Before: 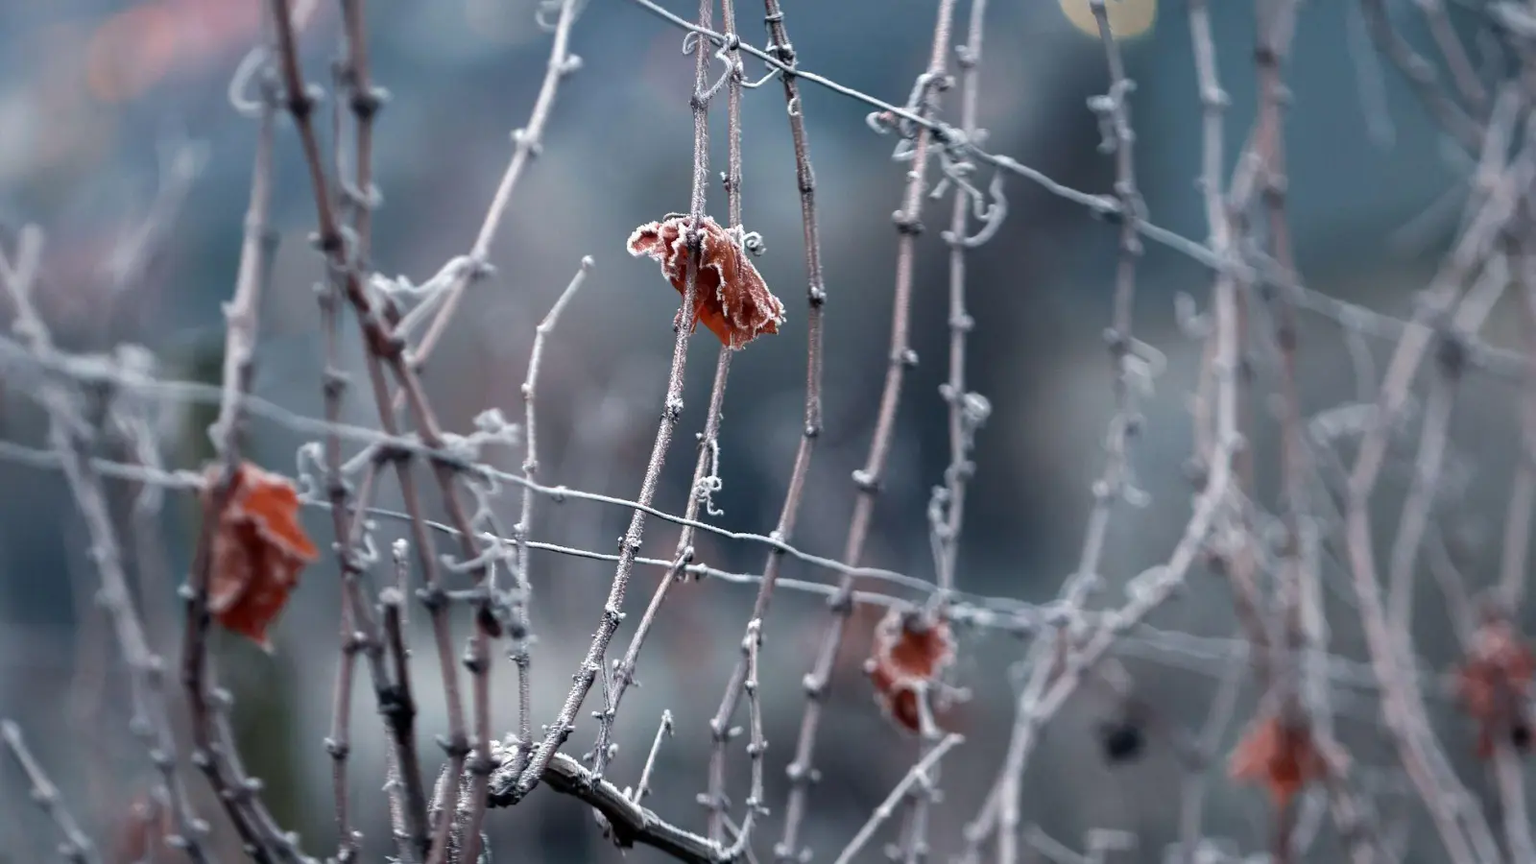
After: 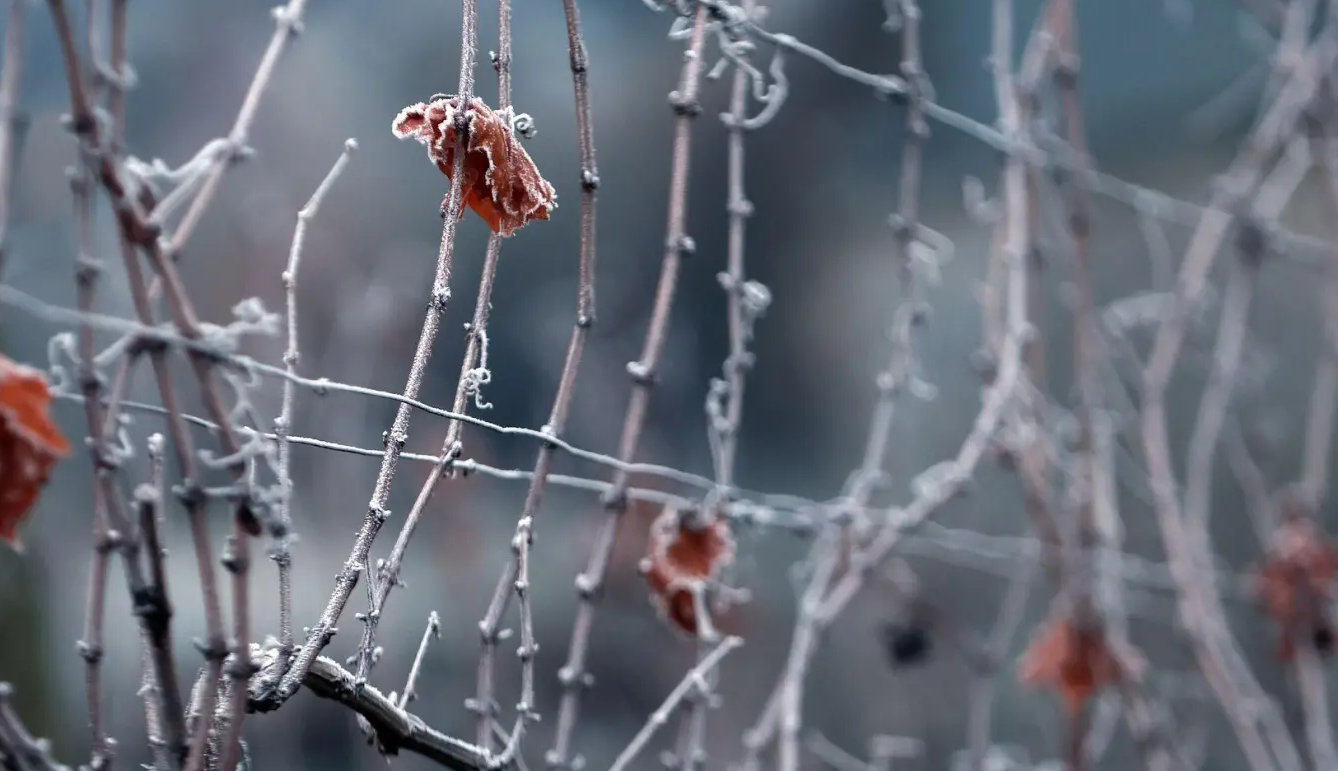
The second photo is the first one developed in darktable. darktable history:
crop: left 16.315%, top 14.246%
vignetting: fall-off start 116.67%, fall-off radius 59.26%, brightness -0.31, saturation -0.056
